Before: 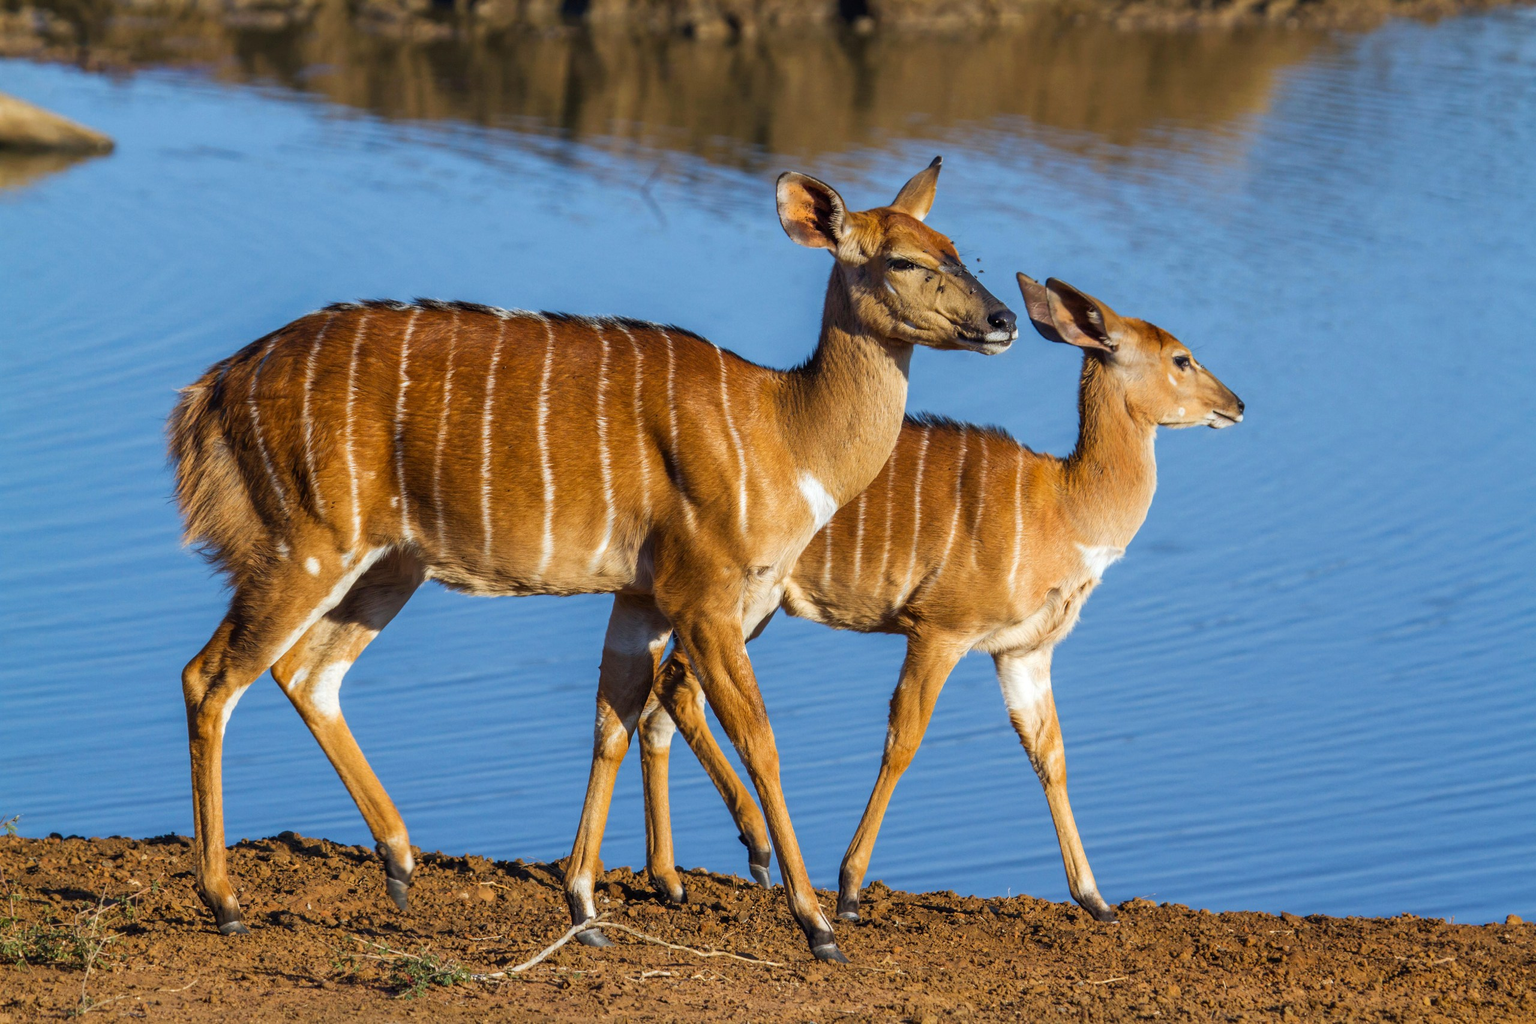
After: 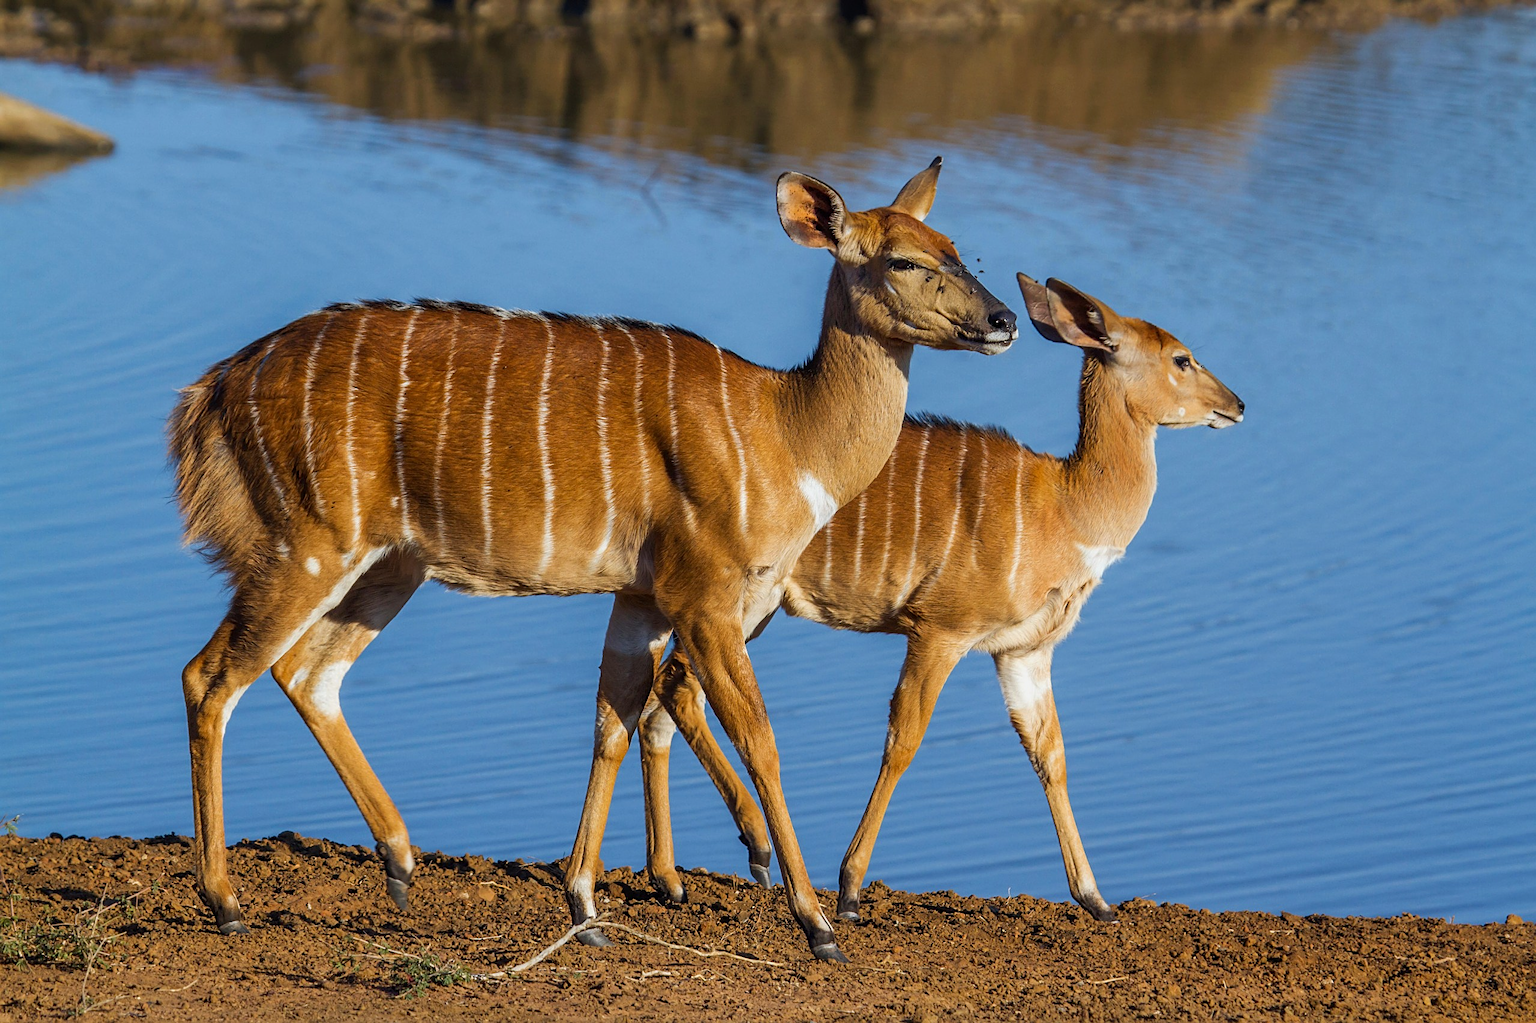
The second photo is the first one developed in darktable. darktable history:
exposure: exposure -0.177 EV, compensate highlight preservation false
sharpen: on, module defaults
